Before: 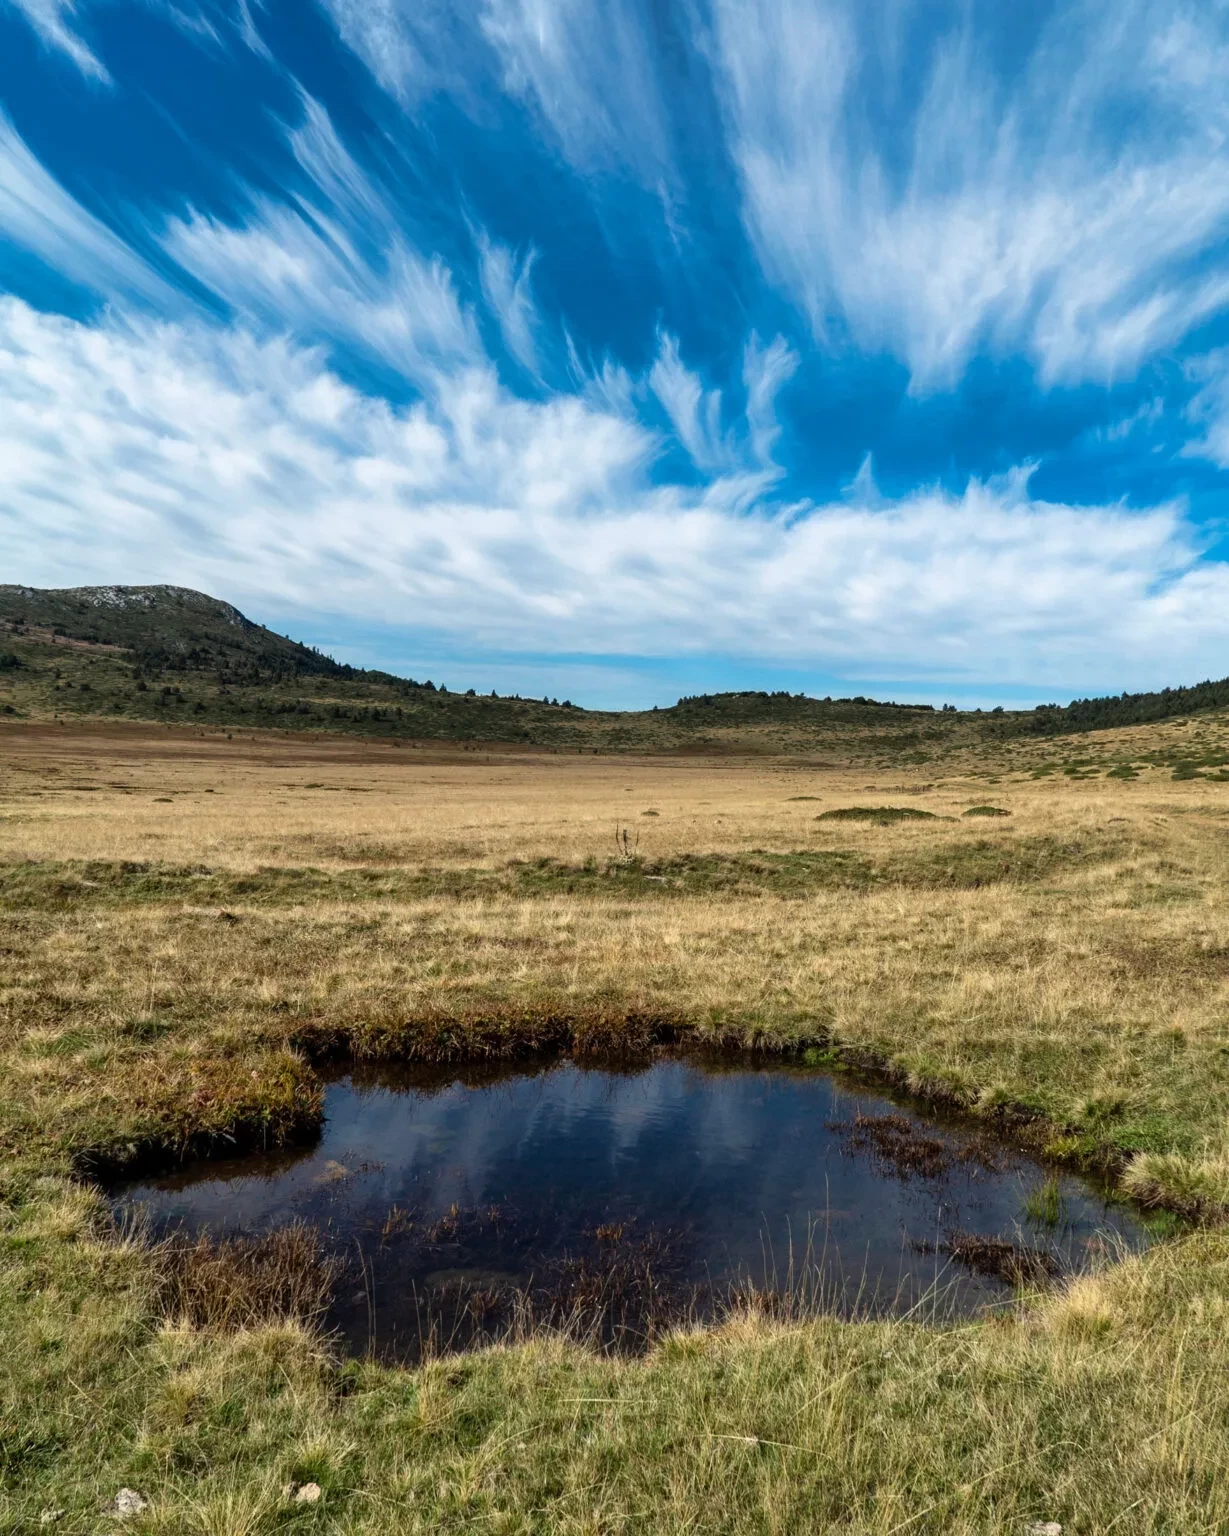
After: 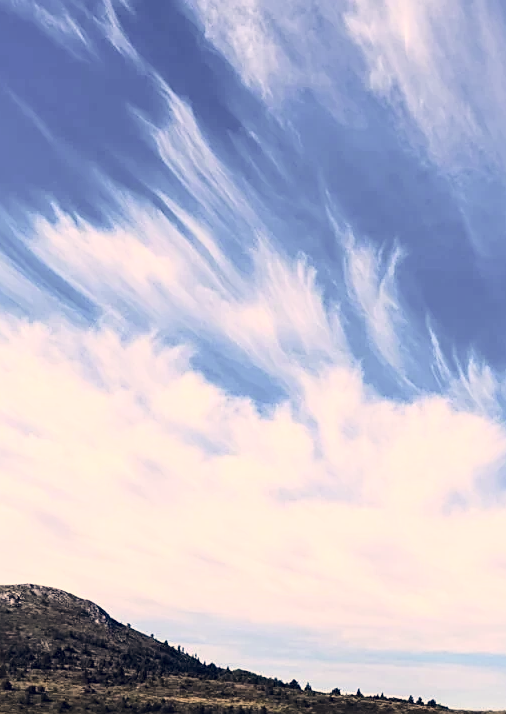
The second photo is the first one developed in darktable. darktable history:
crop and rotate: left 11.045%, top 0.085%, right 47.735%, bottom 53.394%
base curve: curves: ch0 [(0, 0) (0.028, 0.03) (0.121, 0.232) (0.46, 0.748) (0.859, 0.968) (1, 1)]
color correction: highlights a* 20.29, highlights b* 27.48, shadows a* 3.47, shadows b* -17.2, saturation 0.729
sharpen: on, module defaults
